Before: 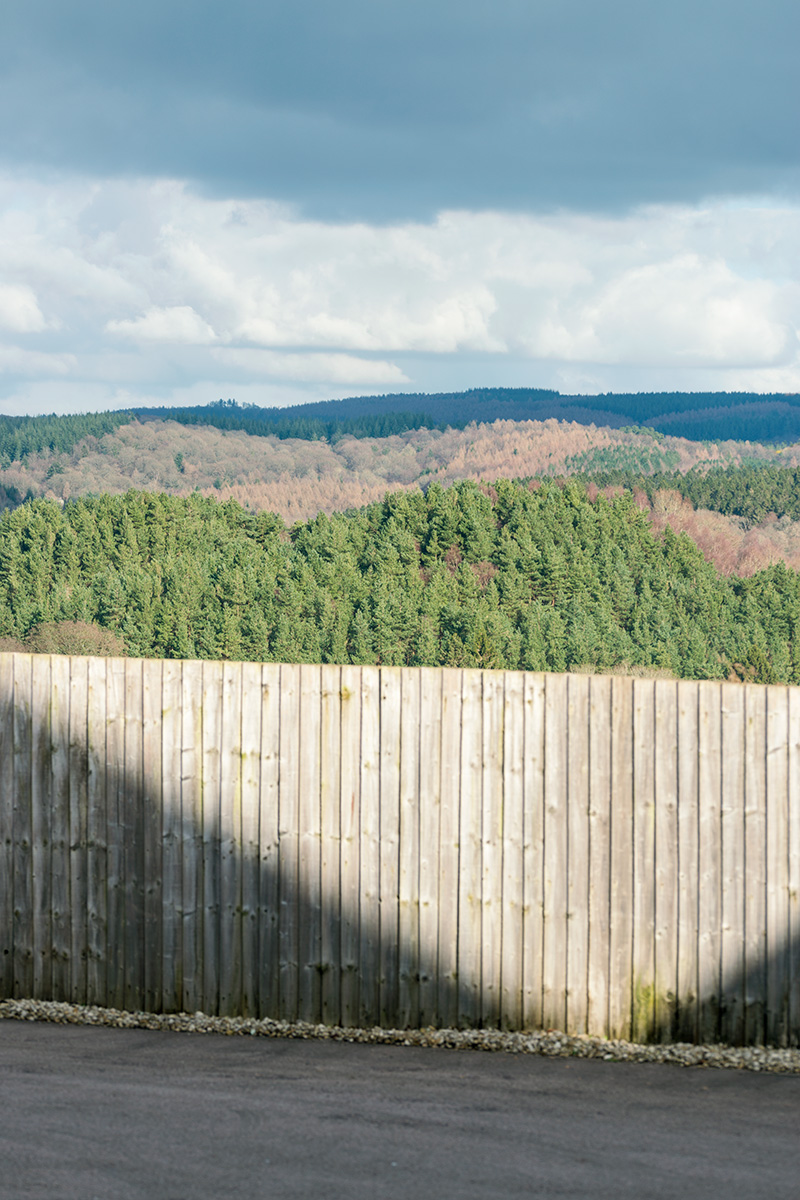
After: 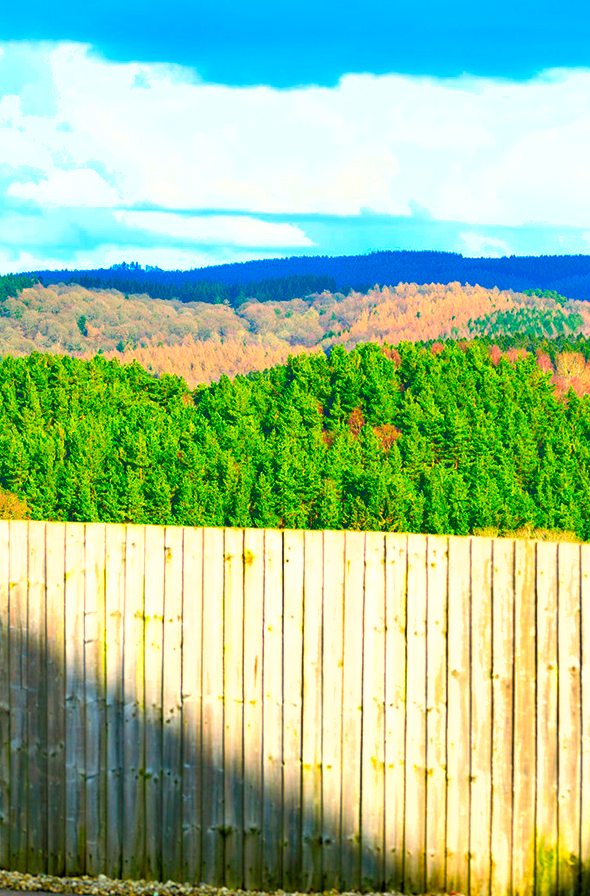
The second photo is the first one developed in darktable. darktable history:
exposure: exposure 0.608 EV, compensate highlight preservation false
shadows and highlights: shadows 52.48, soften with gaussian
color calibration: illuminant same as pipeline (D50), adaptation XYZ, x 0.346, y 0.359, temperature 5007.23 K
crop and rotate: left 12.187%, top 11.492%, right 13.987%, bottom 13.809%
color correction: highlights b* 0.021, saturation 2.97
